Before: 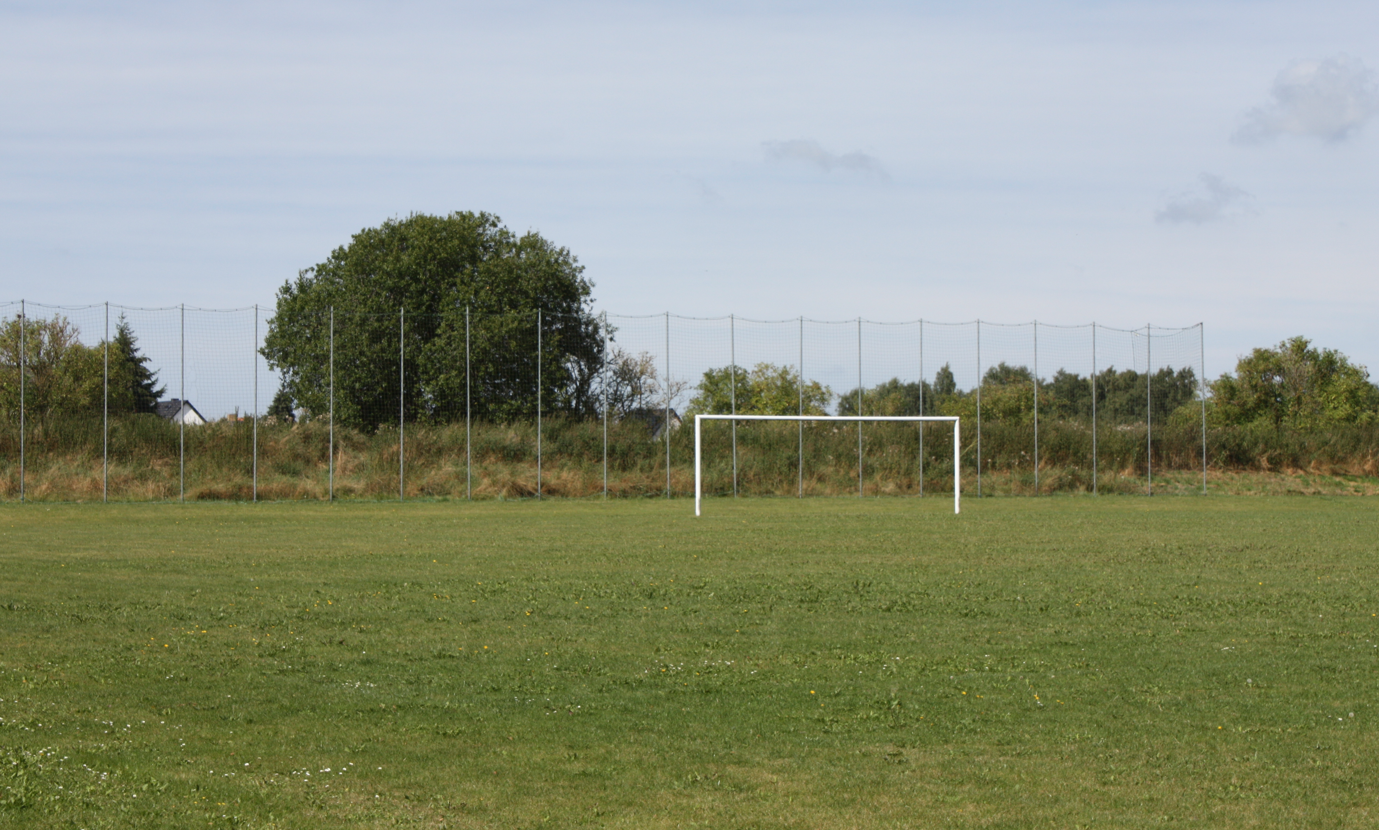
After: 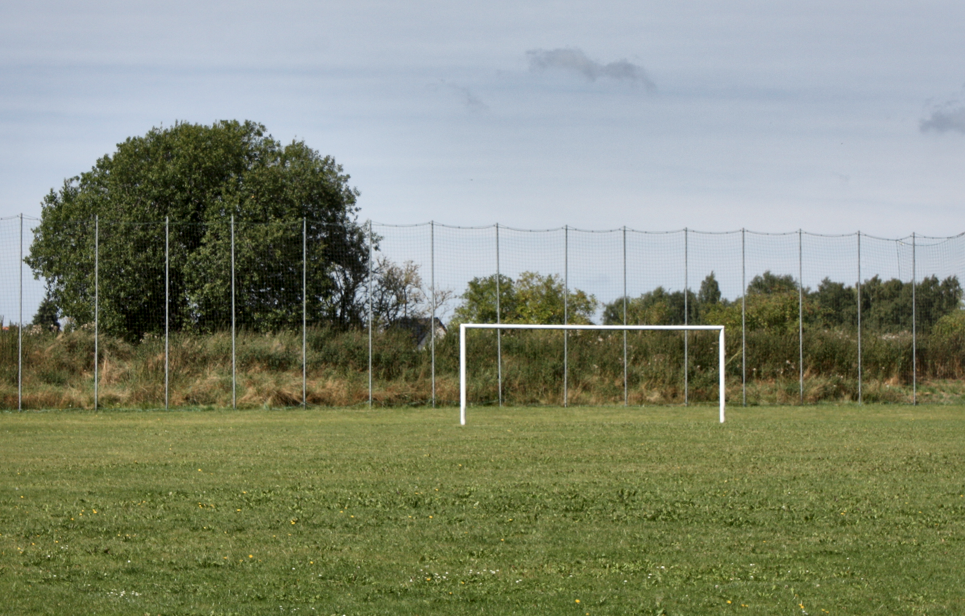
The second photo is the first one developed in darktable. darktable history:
shadows and highlights: shadows 59.29, soften with gaussian
crop and rotate: left 17.076%, top 10.982%, right 12.898%, bottom 14.689%
local contrast: mode bilateral grid, contrast 21, coarseness 51, detail 159%, midtone range 0.2
